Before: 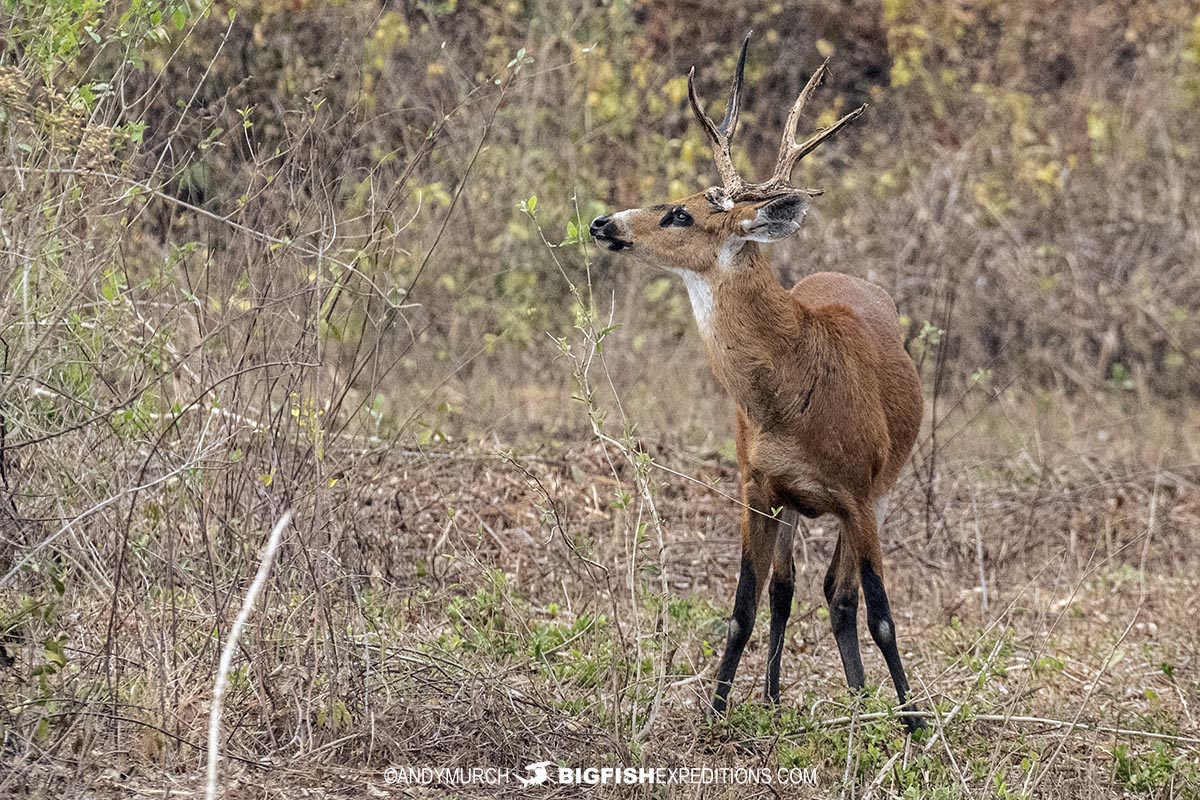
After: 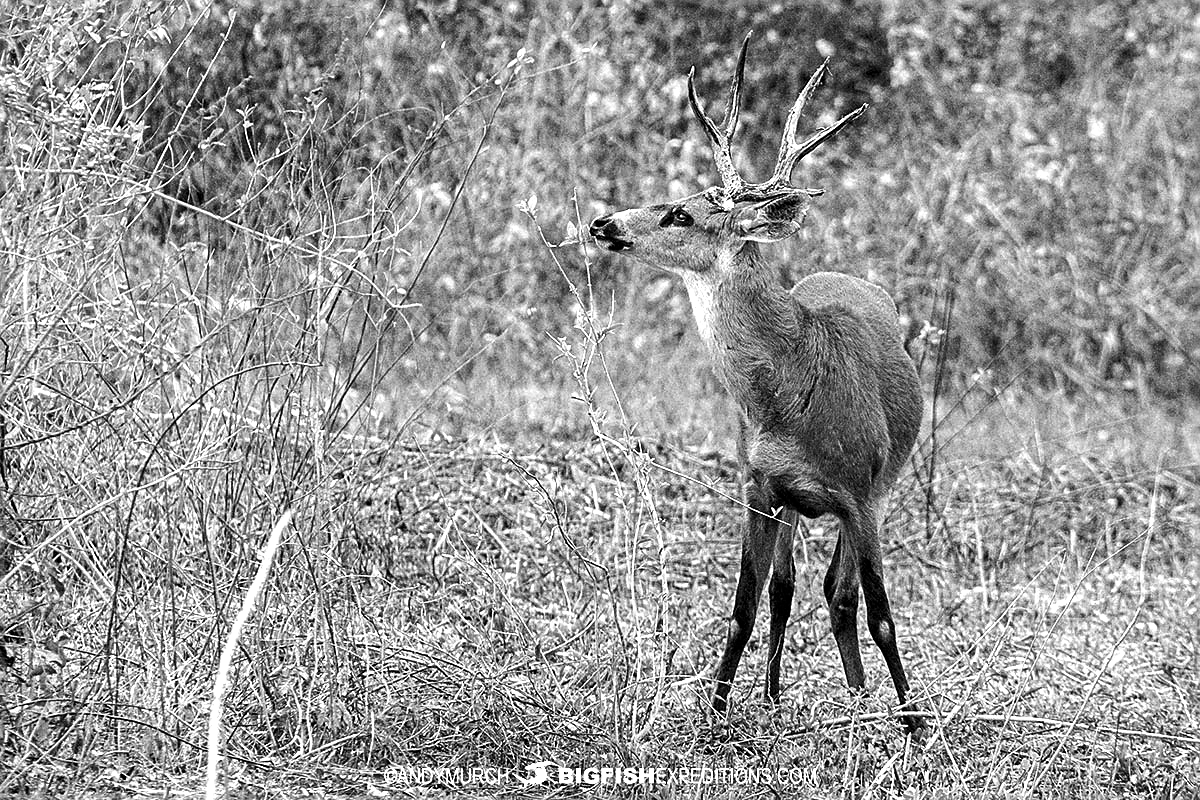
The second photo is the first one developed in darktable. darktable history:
exposure: black level correction 0, exposure 0.7 EV, compensate exposure bias true, compensate highlight preservation false
sharpen: on, module defaults
contrast brightness saturation: contrast 0.07, brightness -0.14, saturation 0.11
color zones: curves: ch1 [(0, -0.014) (0.143, -0.013) (0.286, -0.013) (0.429, -0.016) (0.571, -0.019) (0.714, -0.015) (0.857, 0.002) (1, -0.014)]
